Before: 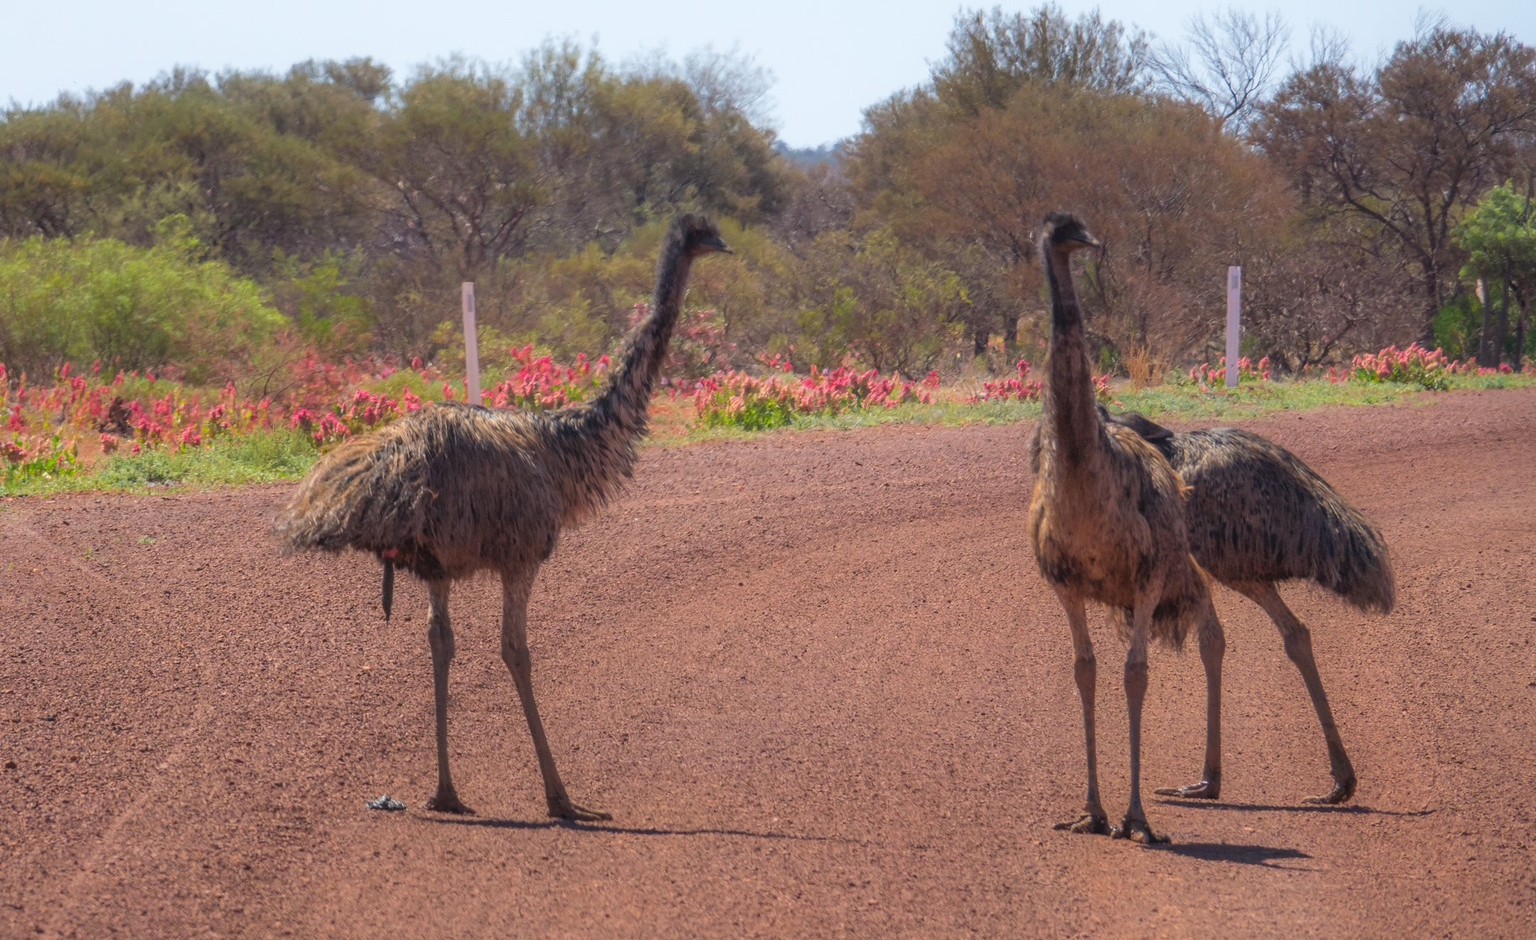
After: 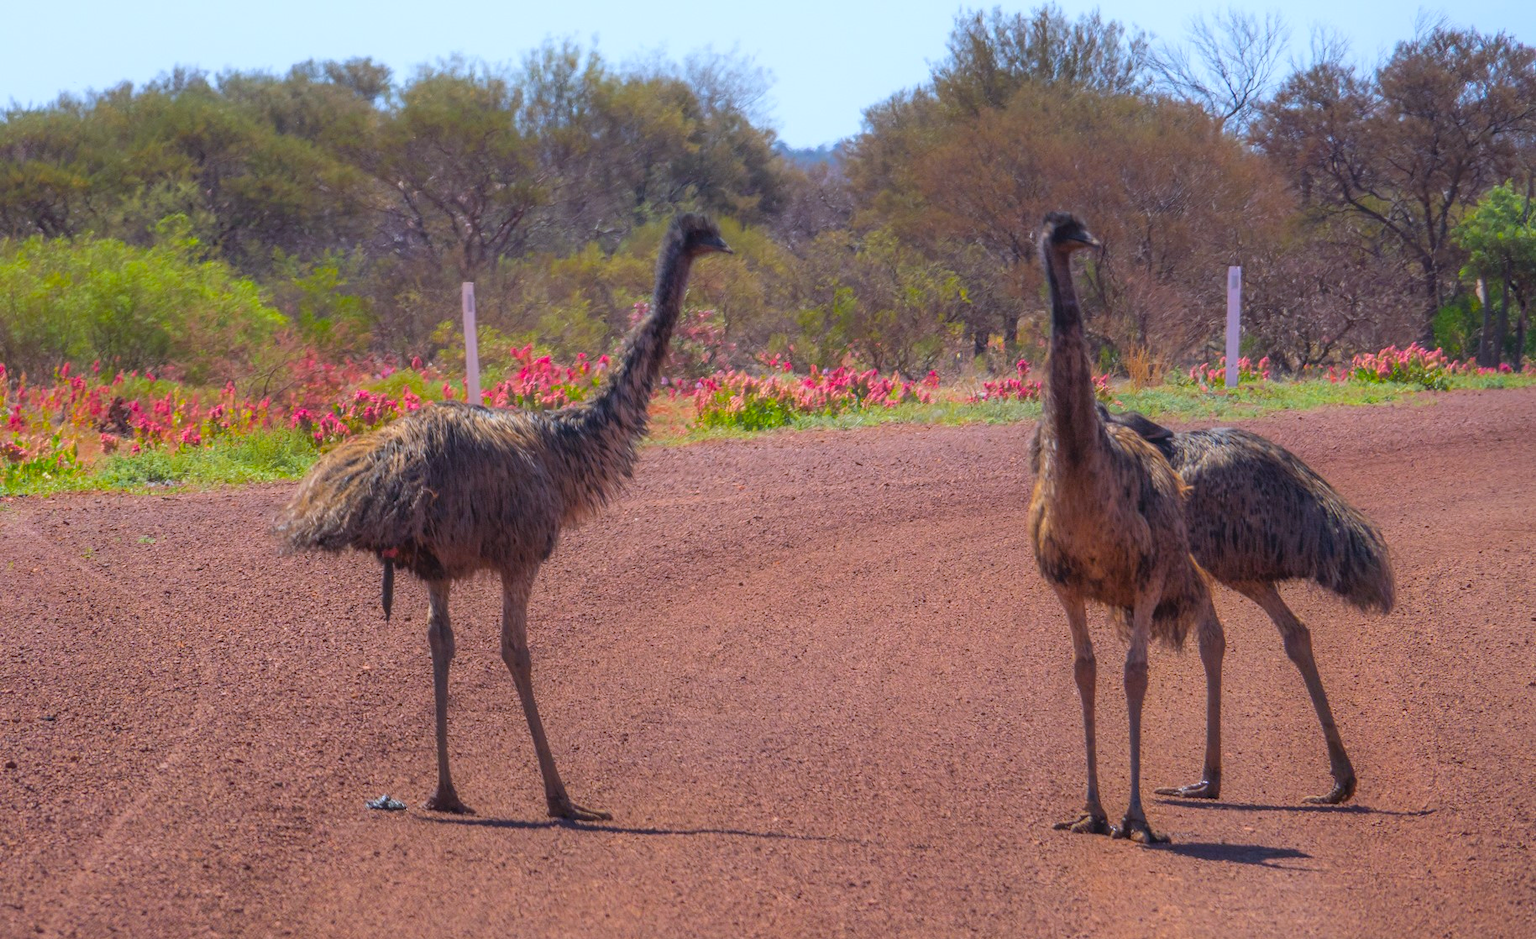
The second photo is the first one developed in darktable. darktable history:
color balance rgb: perceptual saturation grading › global saturation 25%, global vibrance 20%
white balance: red 0.954, blue 1.079
